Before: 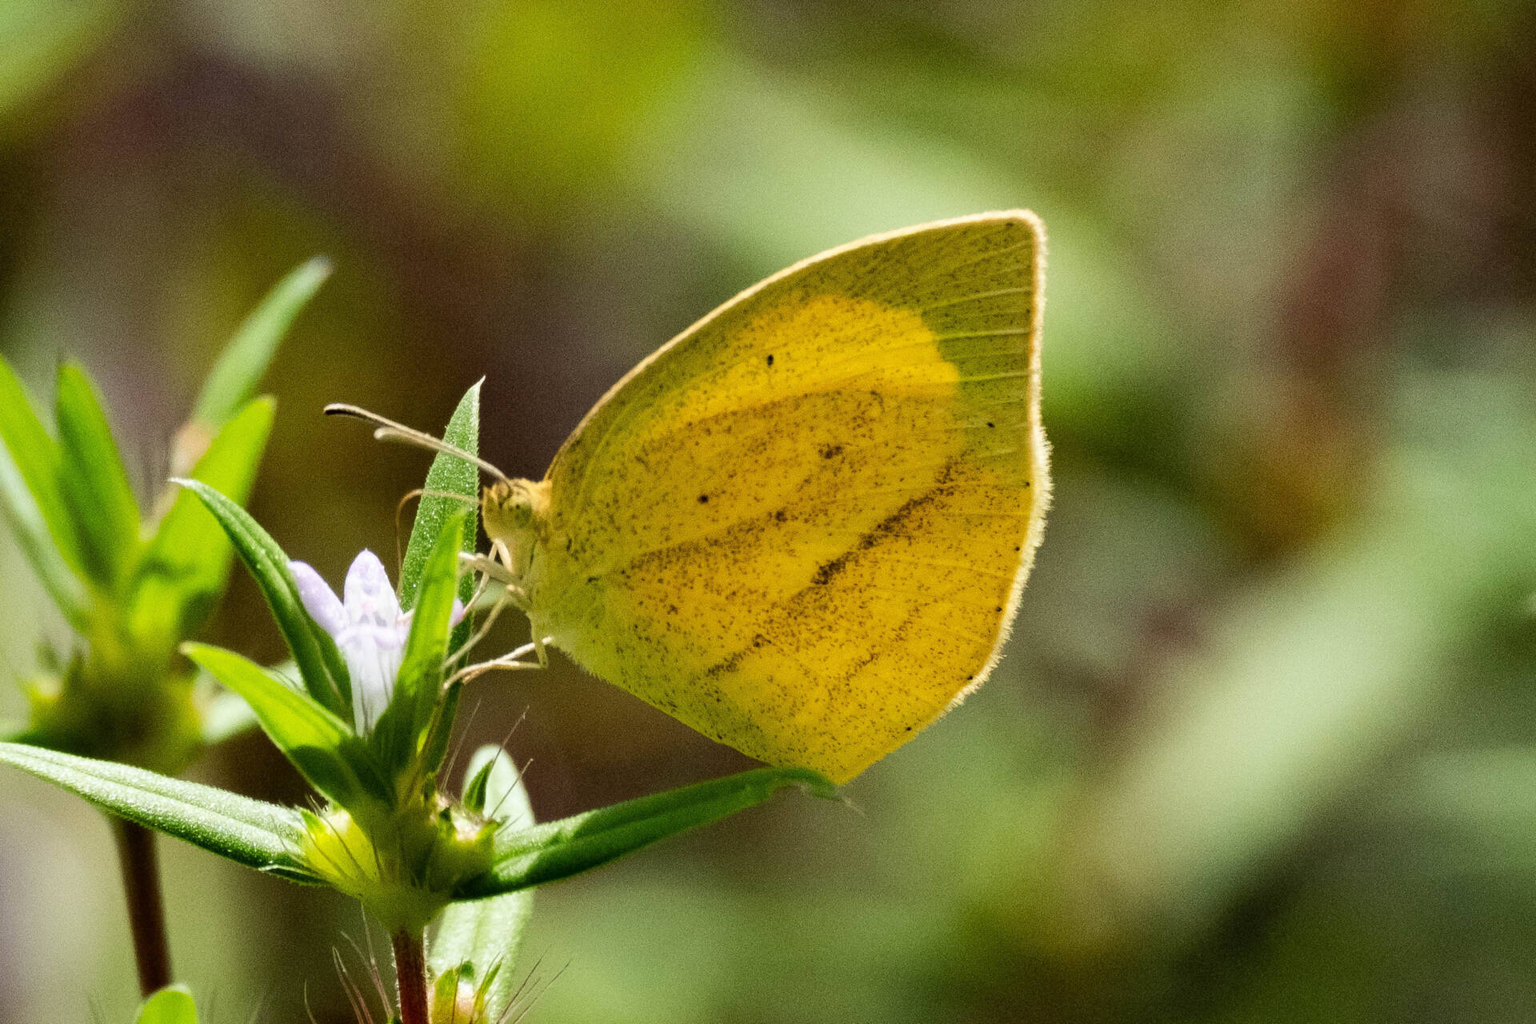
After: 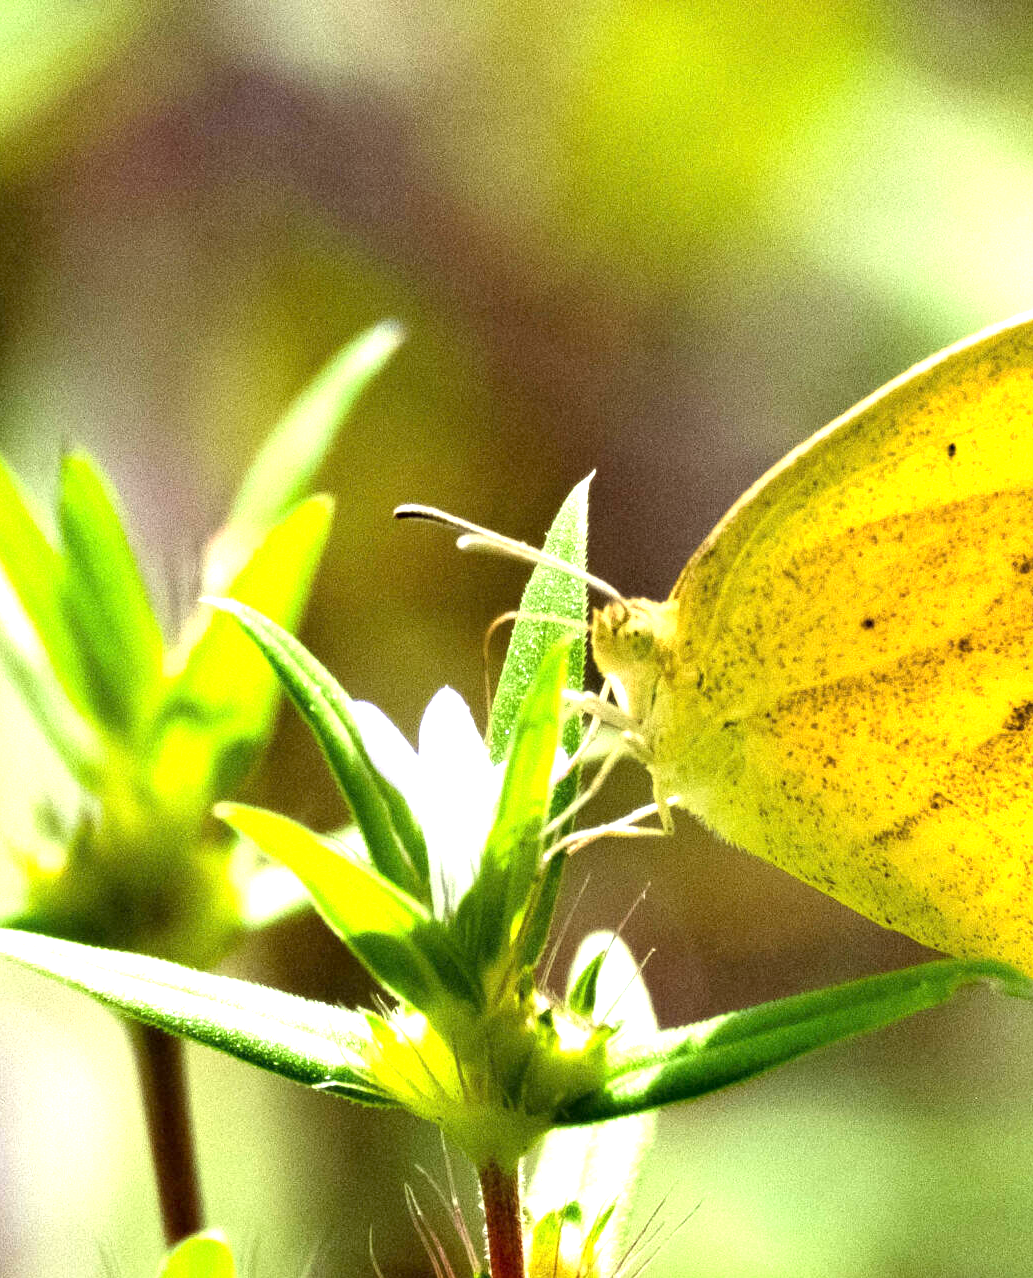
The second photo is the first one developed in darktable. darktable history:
crop: left 0.587%, right 45.588%, bottom 0.086%
white balance: red 0.982, blue 1.018
exposure: black level correction 0.001, exposure 1.05 EV, compensate exposure bias true, compensate highlight preservation false
